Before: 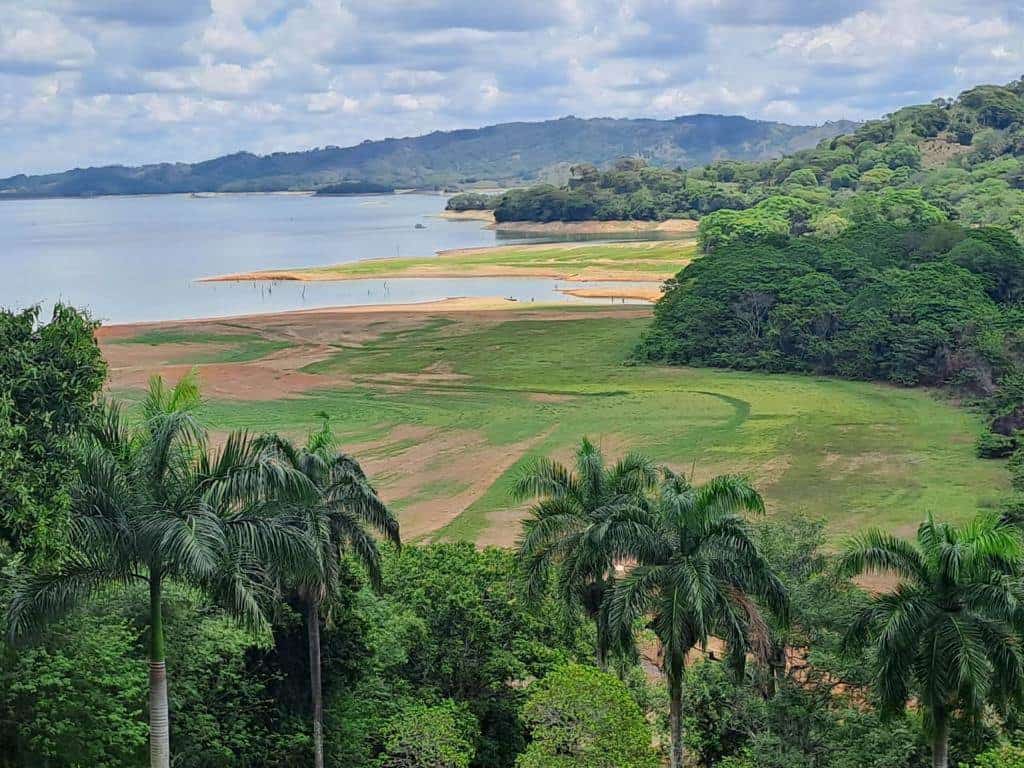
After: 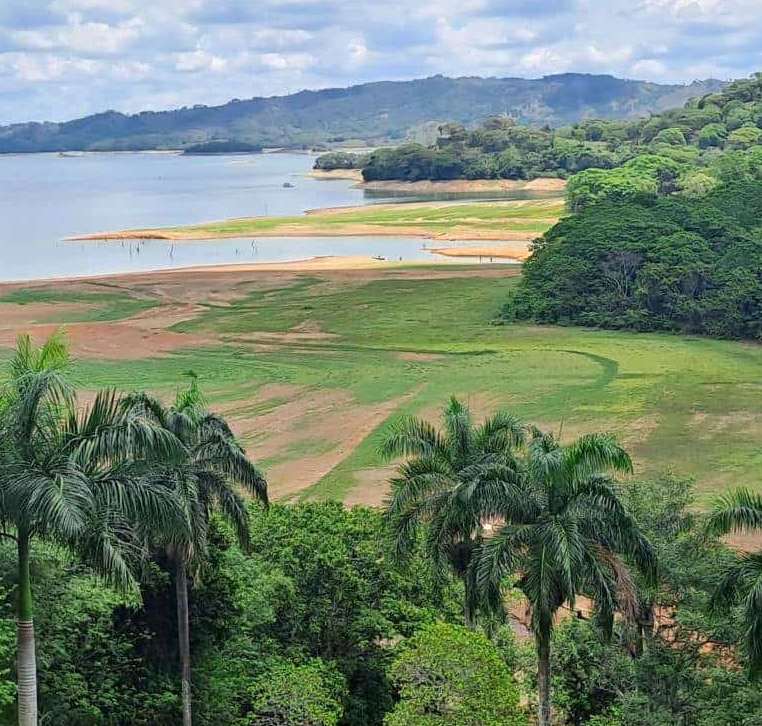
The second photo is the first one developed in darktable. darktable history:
exposure: exposure 0.203 EV, compensate exposure bias true, compensate highlight preservation false
crop and rotate: left 12.981%, top 5.355%, right 12.55%
